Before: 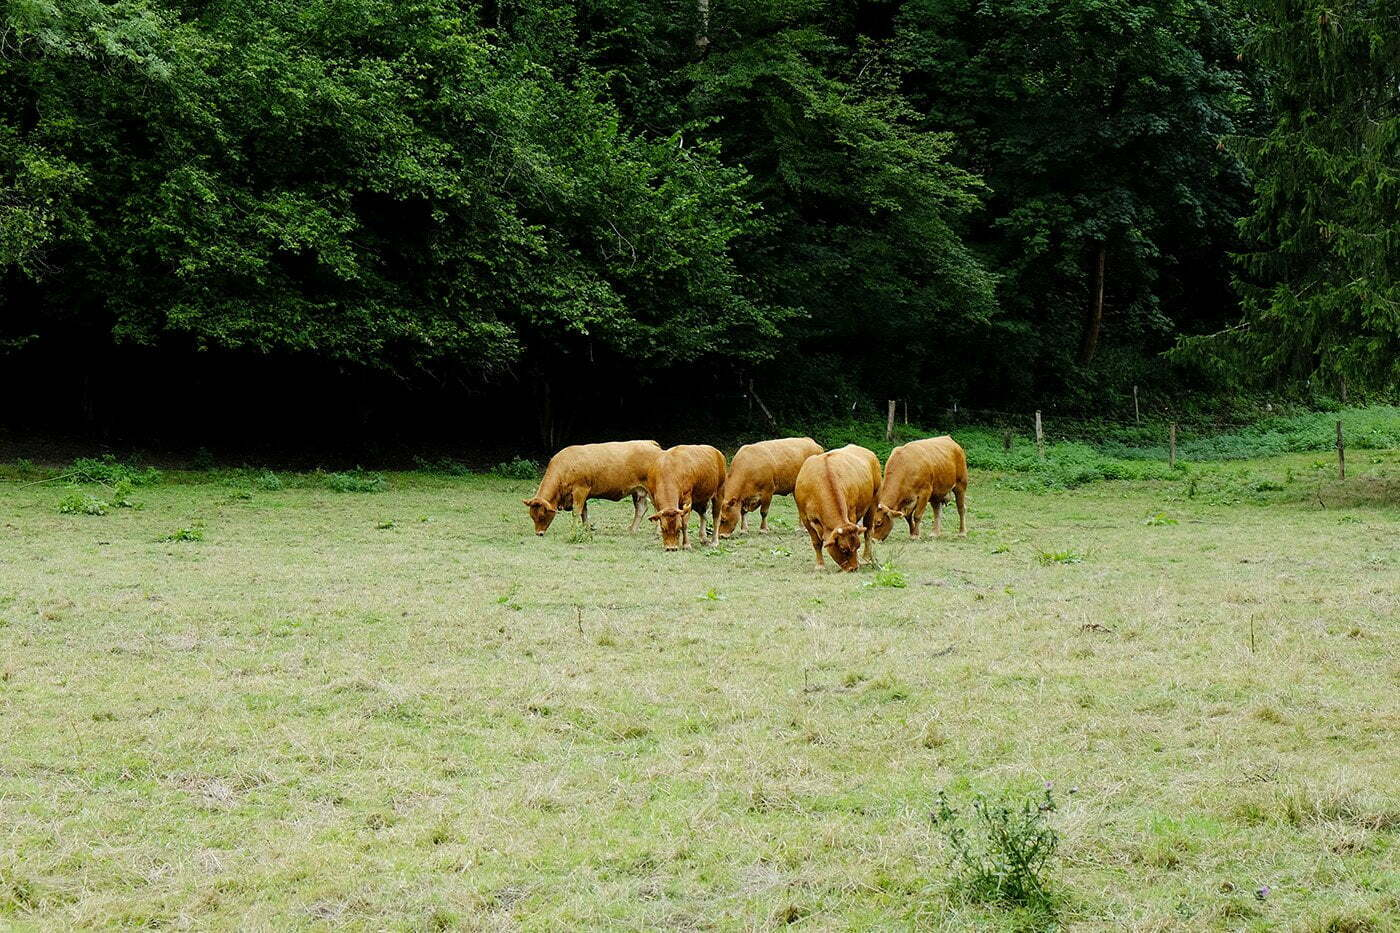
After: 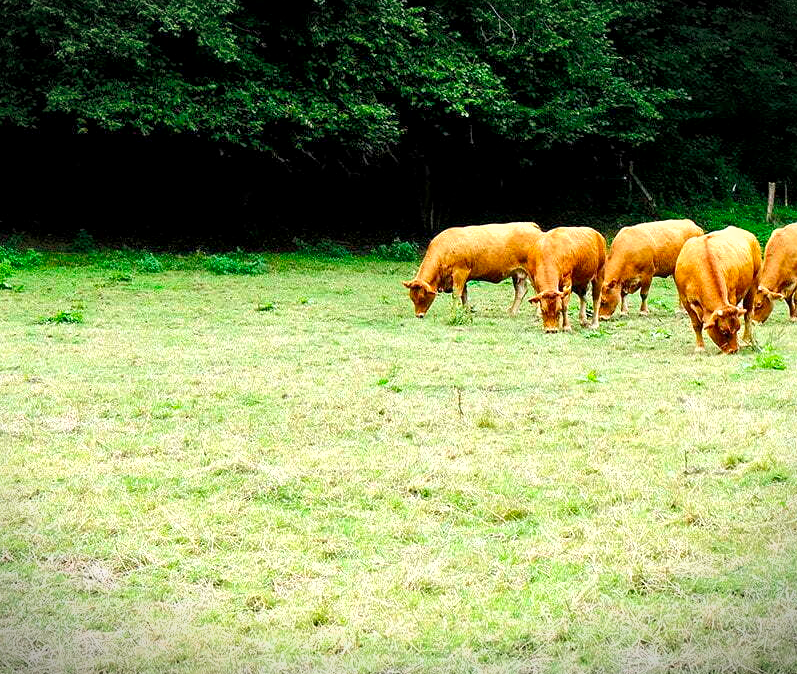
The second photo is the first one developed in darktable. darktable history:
exposure: exposure 0.743 EV, compensate highlight preservation false
crop: left 8.62%, top 23.415%, right 34.417%, bottom 4.264%
contrast brightness saturation: contrast 0.04, saturation 0.153
local contrast: mode bilateral grid, contrast 29, coarseness 16, detail 116%, midtone range 0.2
tone equalizer: edges refinement/feathering 500, mask exposure compensation -1.57 EV, preserve details no
vignetting: fall-off start 100.92%, brightness -0.575, width/height ratio 1.308
shadows and highlights: shadows 61.71, white point adjustment 0.393, highlights -33.57, compress 83.99%
